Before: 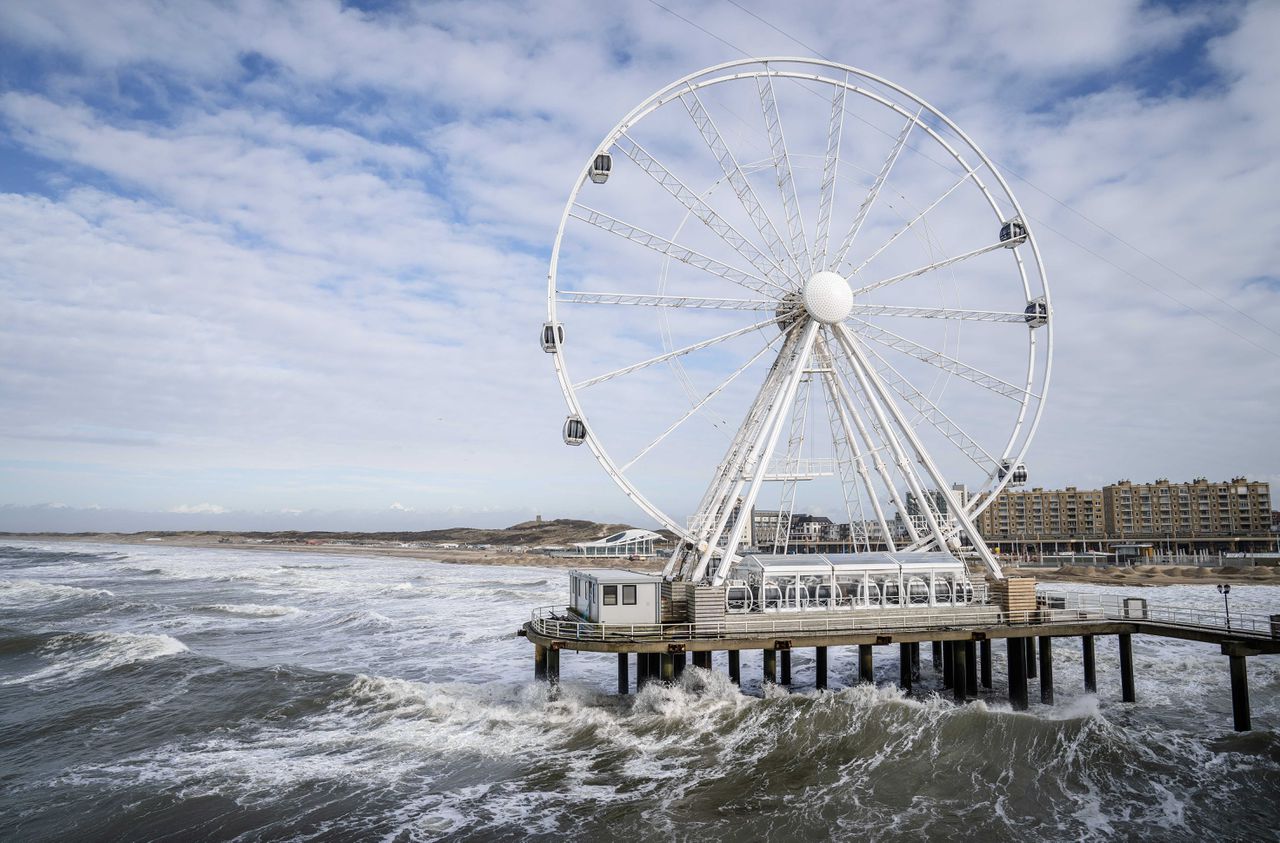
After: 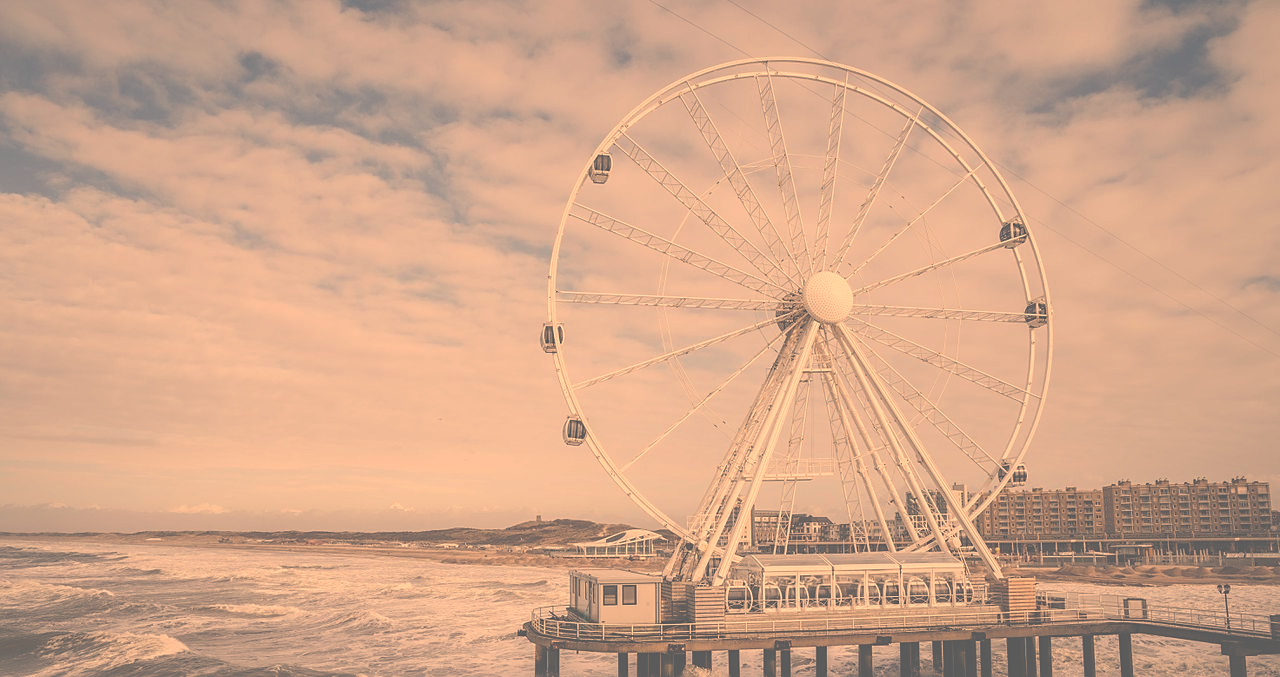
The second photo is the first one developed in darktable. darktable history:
contrast brightness saturation: contrast -0.26, saturation -0.43
sharpen: radius 1.458, amount 0.398, threshold 1.271
white balance: red 1.467, blue 0.684
exposure: black level correction -0.087, compensate highlight preservation false
crop: bottom 19.644%
shadows and highlights: shadows 25, highlights -25
color balance: output saturation 120%
